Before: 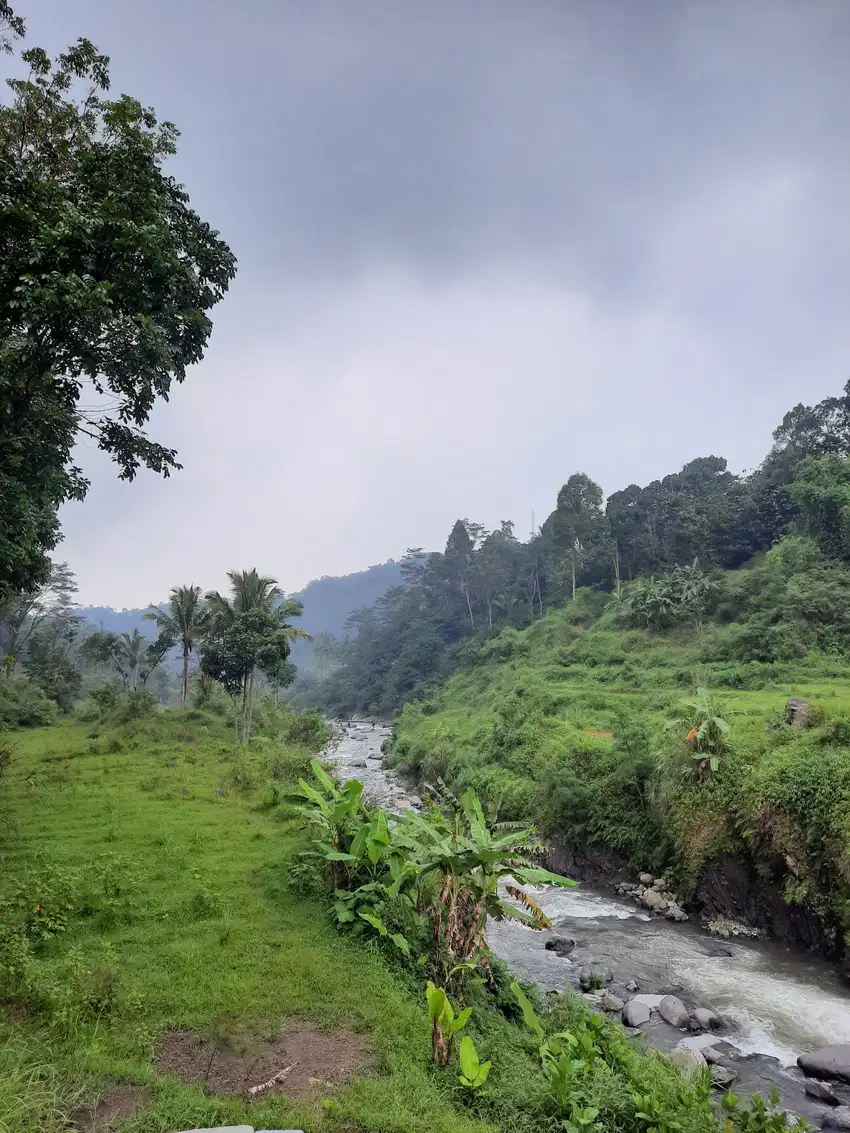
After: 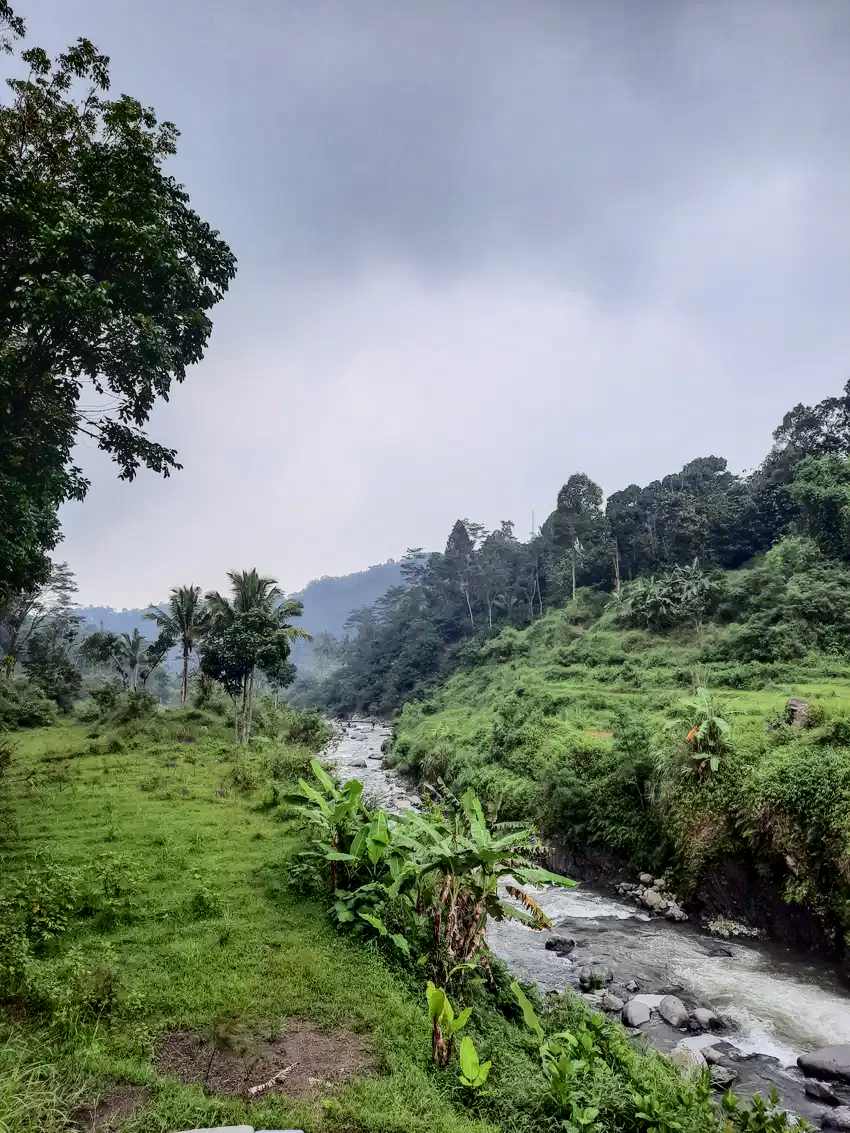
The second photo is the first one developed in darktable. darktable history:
local contrast: on, module defaults
tone curve: curves: ch0 [(0, 0) (0.003, 0.007) (0.011, 0.009) (0.025, 0.014) (0.044, 0.022) (0.069, 0.029) (0.1, 0.037) (0.136, 0.052) (0.177, 0.083) (0.224, 0.121) (0.277, 0.177) (0.335, 0.258) (0.399, 0.351) (0.468, 0.454) (0.543, 0.557) (0.623, 0.654) (0.709, 0.744) (0.801, 0.825) (0.898, 0.909) (1, 1)], color space Lab, independent channels, preserve colors none
